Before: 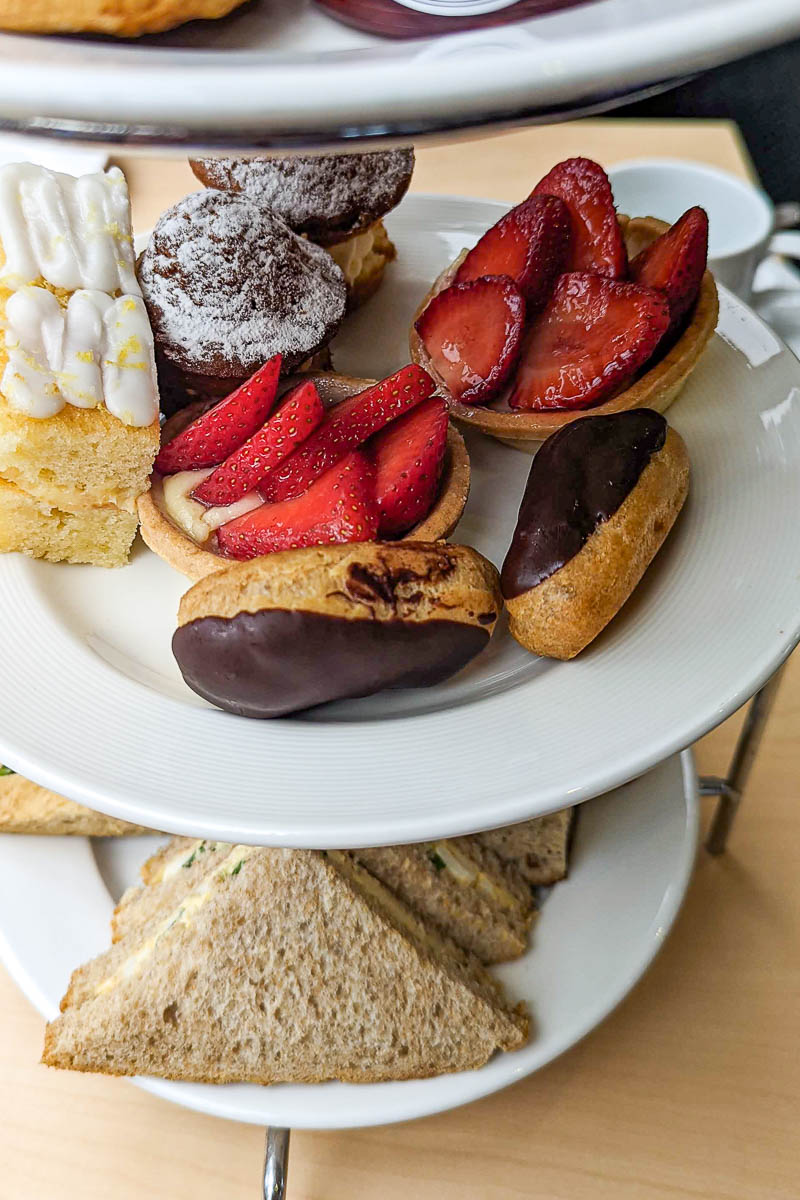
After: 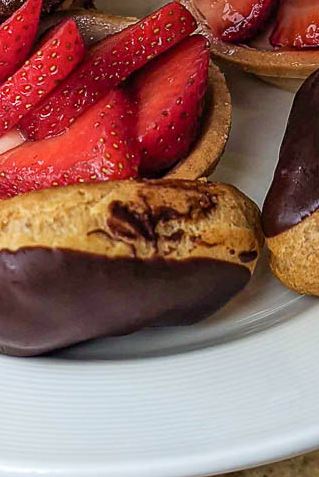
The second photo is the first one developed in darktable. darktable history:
velvia: on, module defaults
crop: left 29.921%, top 30.2%, right 30.14%, bottom 30.048%
